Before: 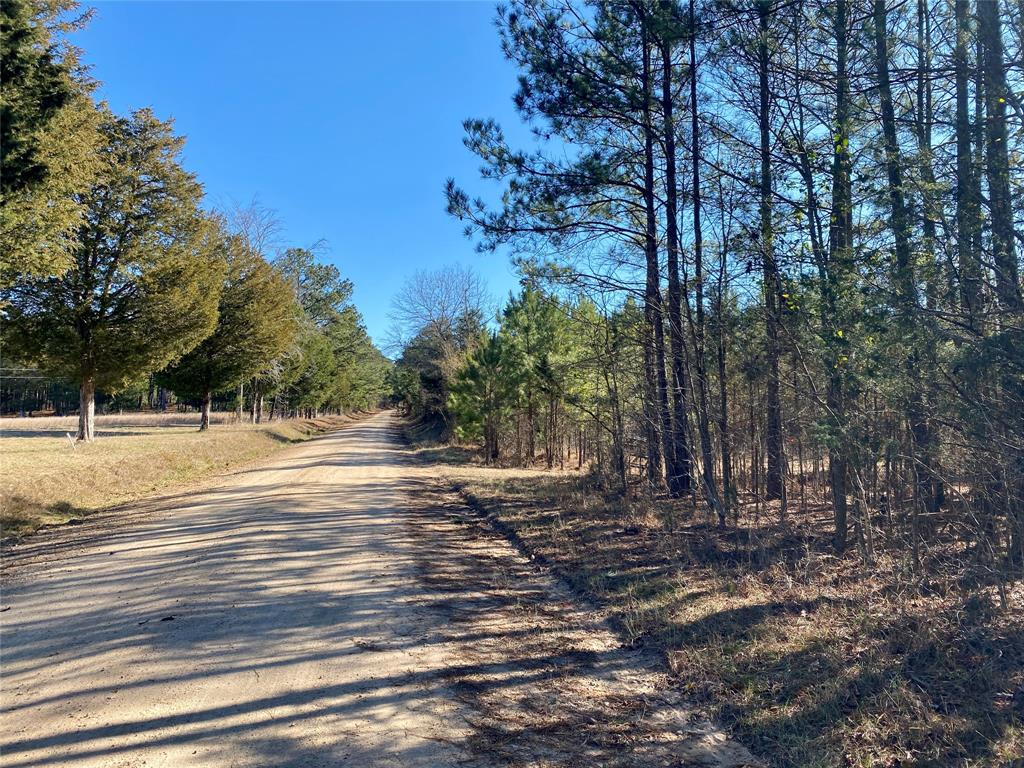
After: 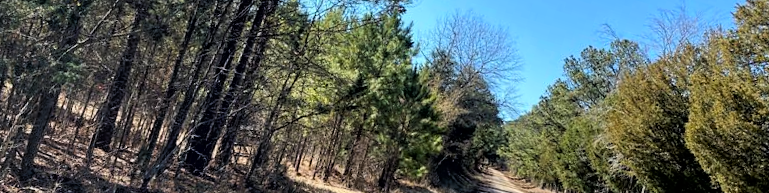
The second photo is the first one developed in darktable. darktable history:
crop and rotate: angle 16.12°, top 30.835%, bottom 35.653%
tone curve: curves: ch0 [(0, 0) (0.118, 0.034) (0.182, 0.124) (0.265, 0.214) (0.504, 0.508) (0.783, 0.825) (1, 1)], color space Lab, linked channels, preserve colors none
bloom: size 3%, threshold 100%, strength 0%
exposure: black level correction 0.004, exposure 0.014 EV, compensate highlight preservation false
